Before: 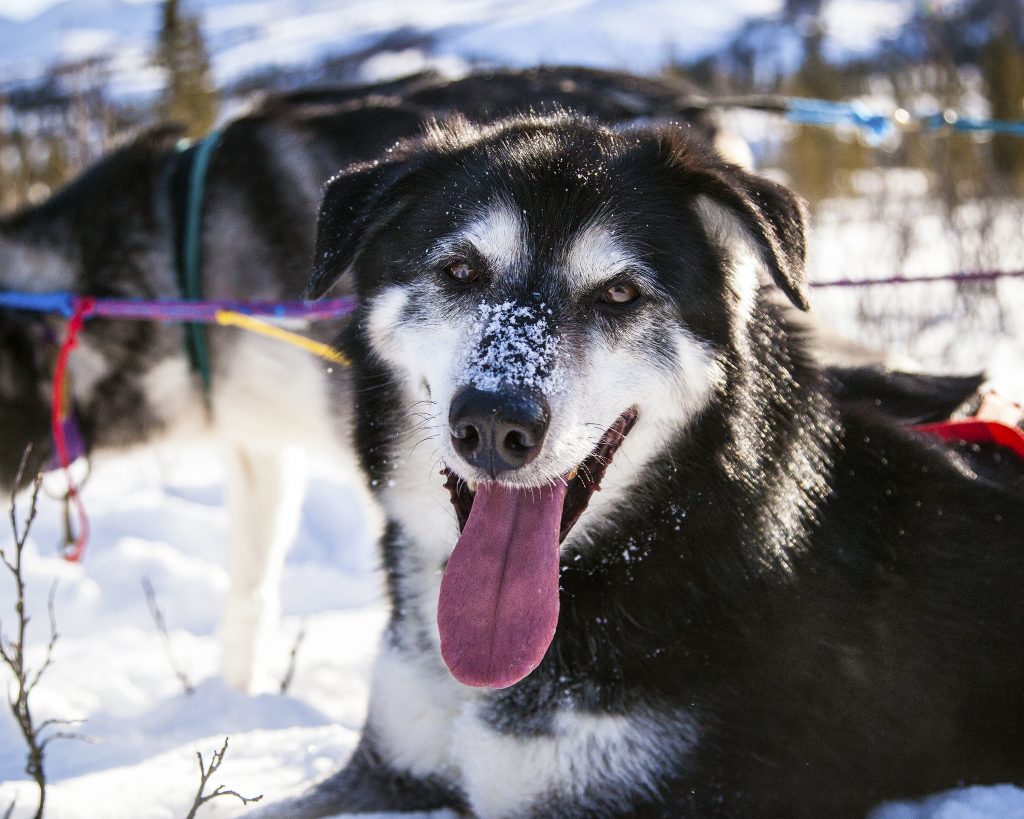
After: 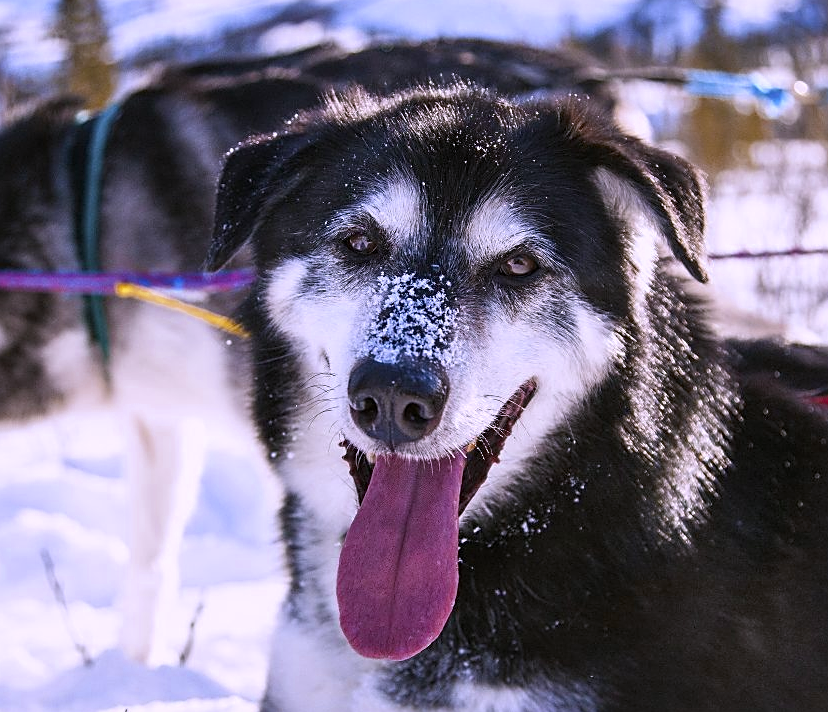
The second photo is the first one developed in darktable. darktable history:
sharpen: on, module defaults
crop: left 9.929%, top 3.475%, right 9.188%, bottom 9.529%
color zones: curves: ch0 [(0.11, 0.396) (0.195, 0.36) (0.25, 0.5) (0.303, 0.412) (0.357, 0.544) (0.75, 0.5) (0.967, 0.328)]; ch1 [(0, 0.468) (0.112, 0.512) (0.202, 0.6) (0.25, 0.5) (0.307, 0.352) (0.357, 0.544) (0.75, 0.5) (0.963, 0.524)]
white balance: red 1.042, blue 1.17
